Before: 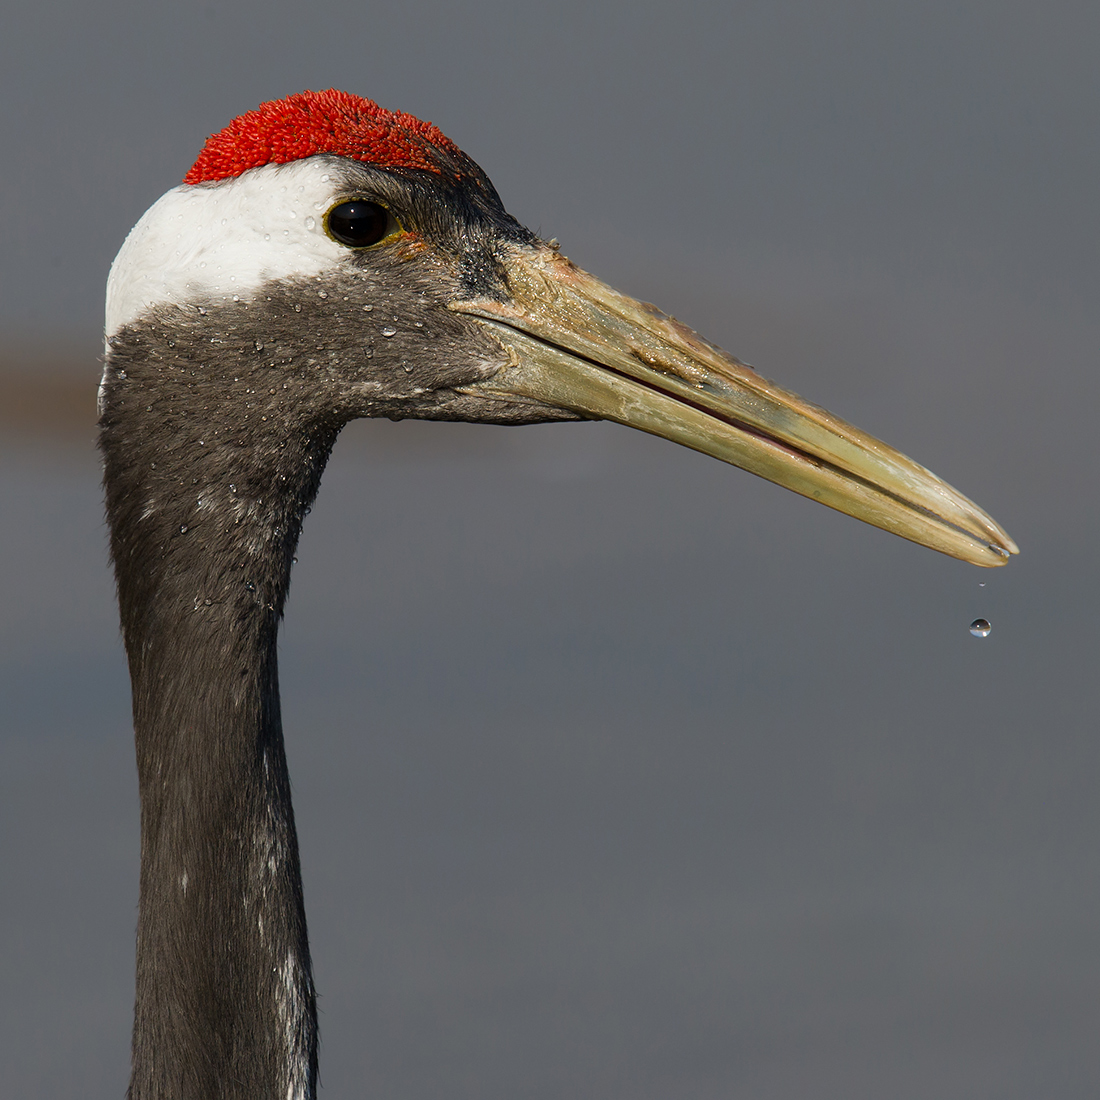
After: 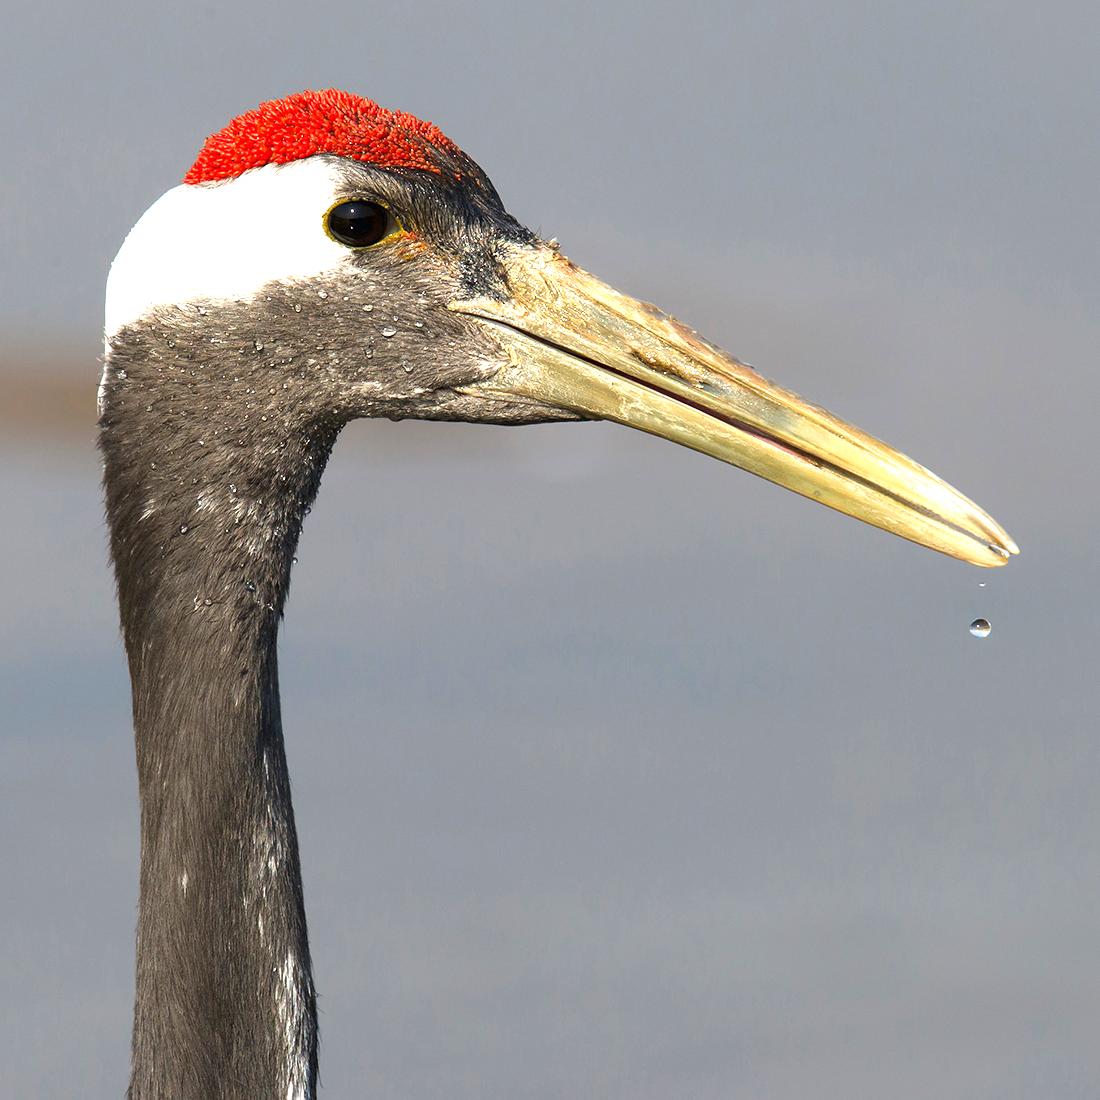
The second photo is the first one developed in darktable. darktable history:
exposure: black level correction 0, exposure 1.389 EV, compensate highlight preservation false
